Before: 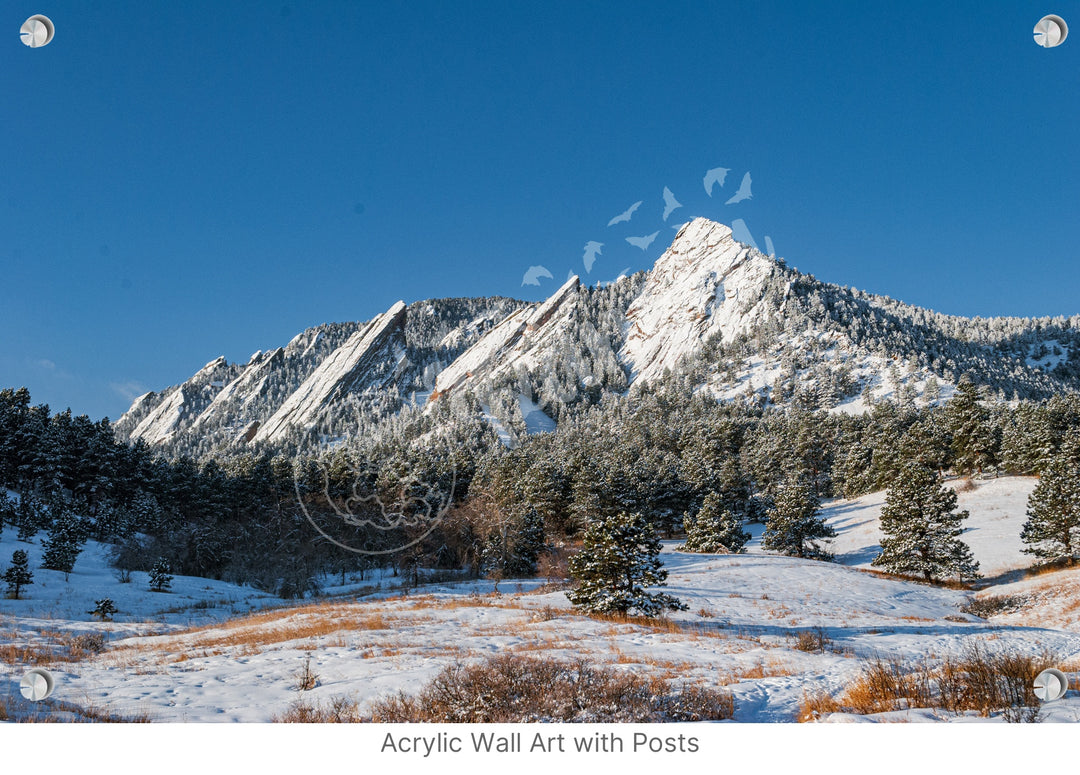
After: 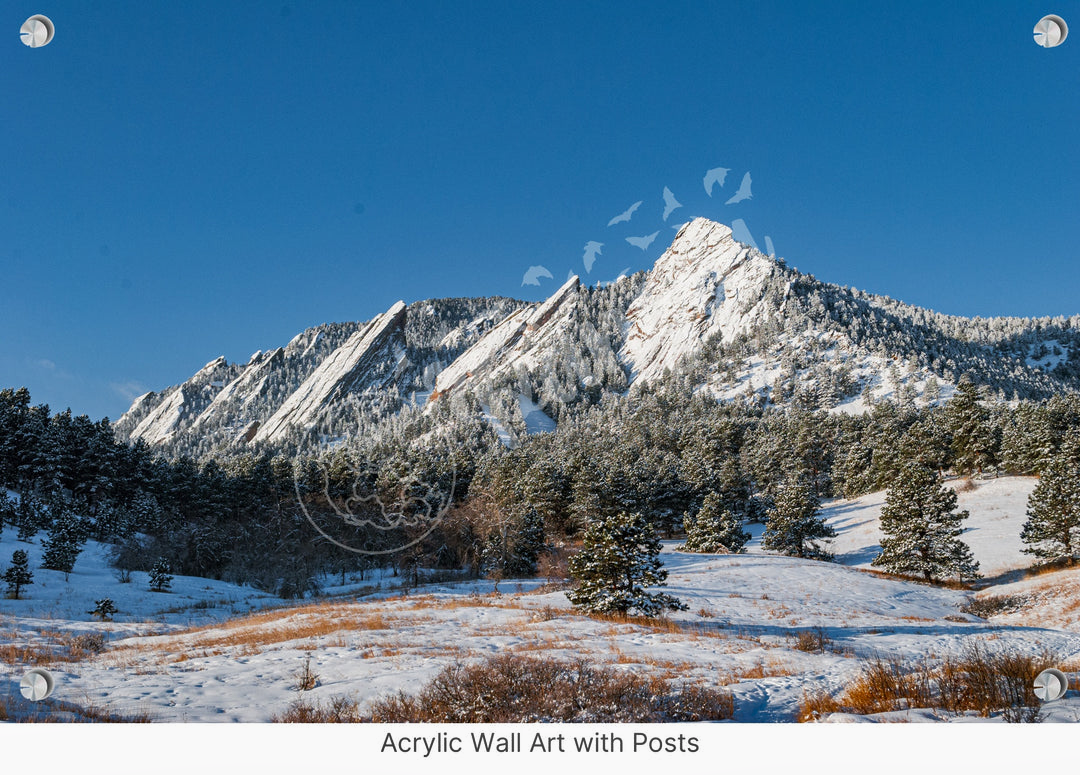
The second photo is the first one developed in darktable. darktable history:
shadows and highlights: shadows 43.63, white point adjustment -1.5, soften with gaussian
